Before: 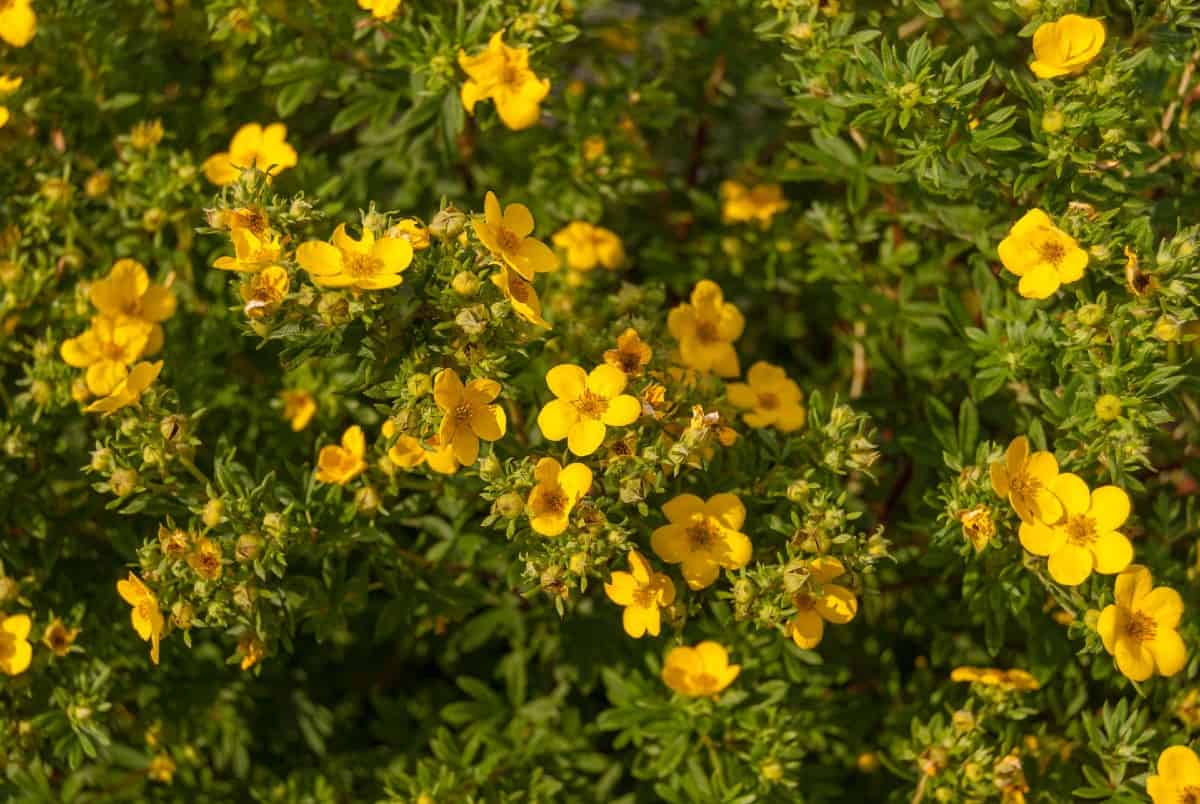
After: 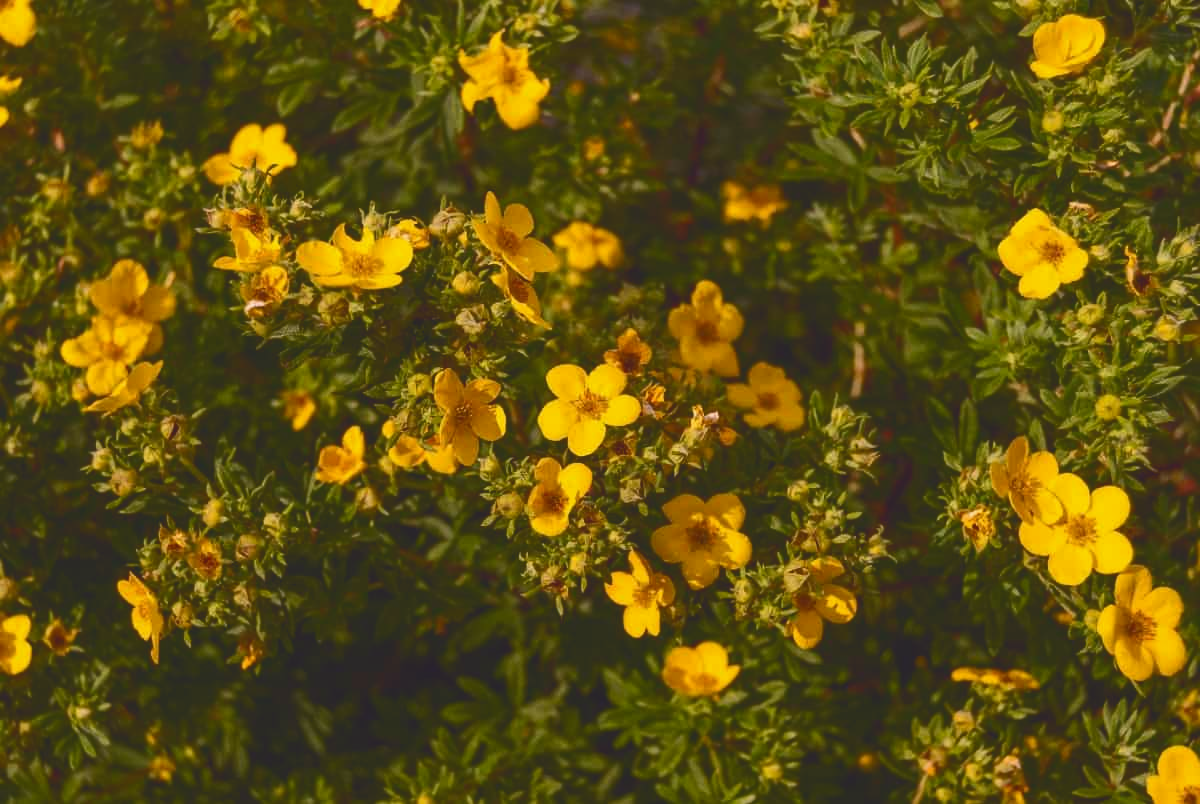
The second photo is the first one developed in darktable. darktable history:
tone curve: curves: ch0 [(0, 0.142) (0.384, 0.314) (0.752, 0.711) (0.991, 0.95)]; ch1 [(0.006, 0.129) (0.346, 0.384) (1, 1)]; ch2 [(0.003, 0.057) (0.261, 0.248) (1, 1)], color space Lab, independent channels
